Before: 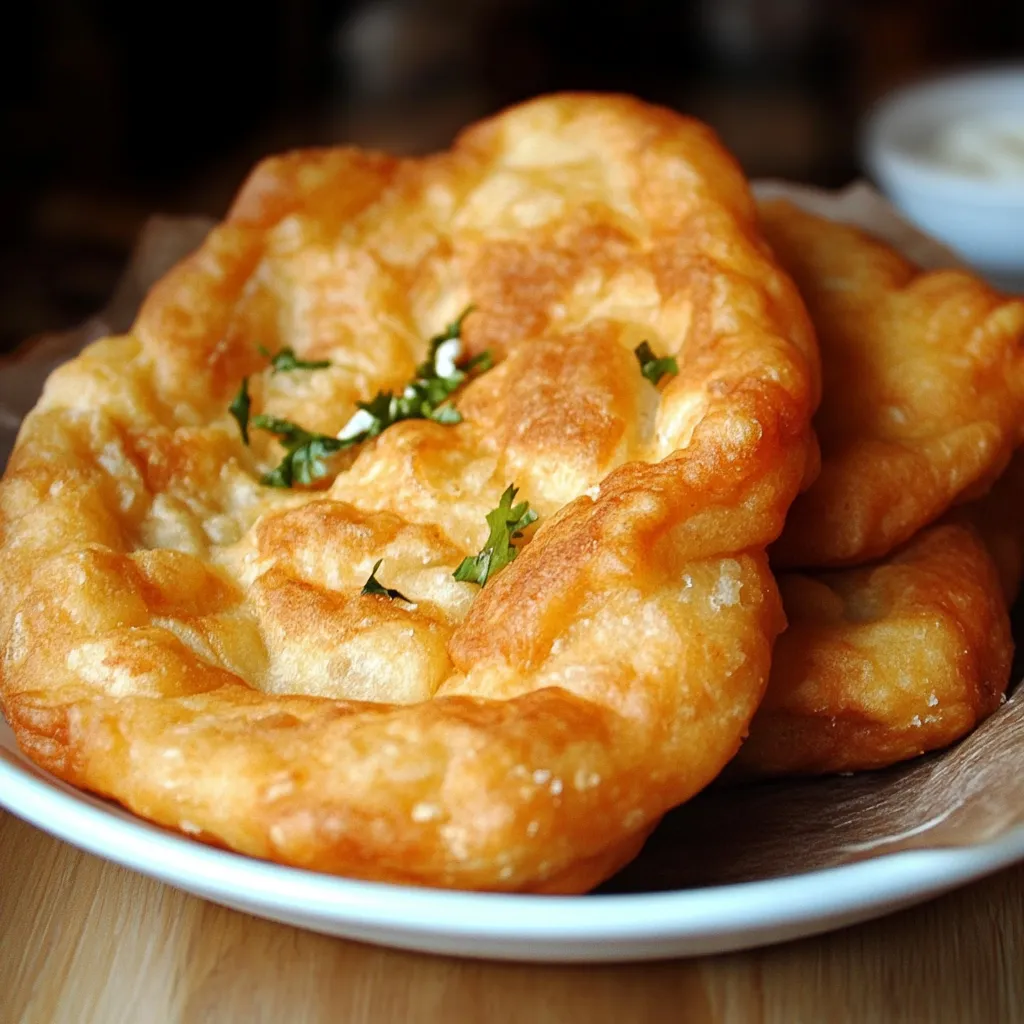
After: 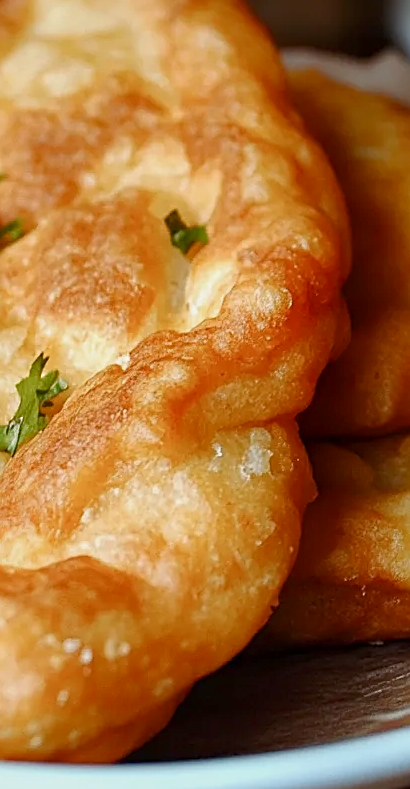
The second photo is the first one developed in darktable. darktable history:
crop: left 45.902%, top 12.882%, right 14.011%, bottom 10.052%
sharpen: on, module defaults
local contrast: mode bilateral grid, contrast 20, coarseness 49, detail 119%, midtone range 0.2
color balance rgb: perceptual saturation grading › global saturation 0.245%, perceptual saturation grading › highlights -14.734%, perceptual saturation grading › shadows 25.071%, contrast -10.395%
